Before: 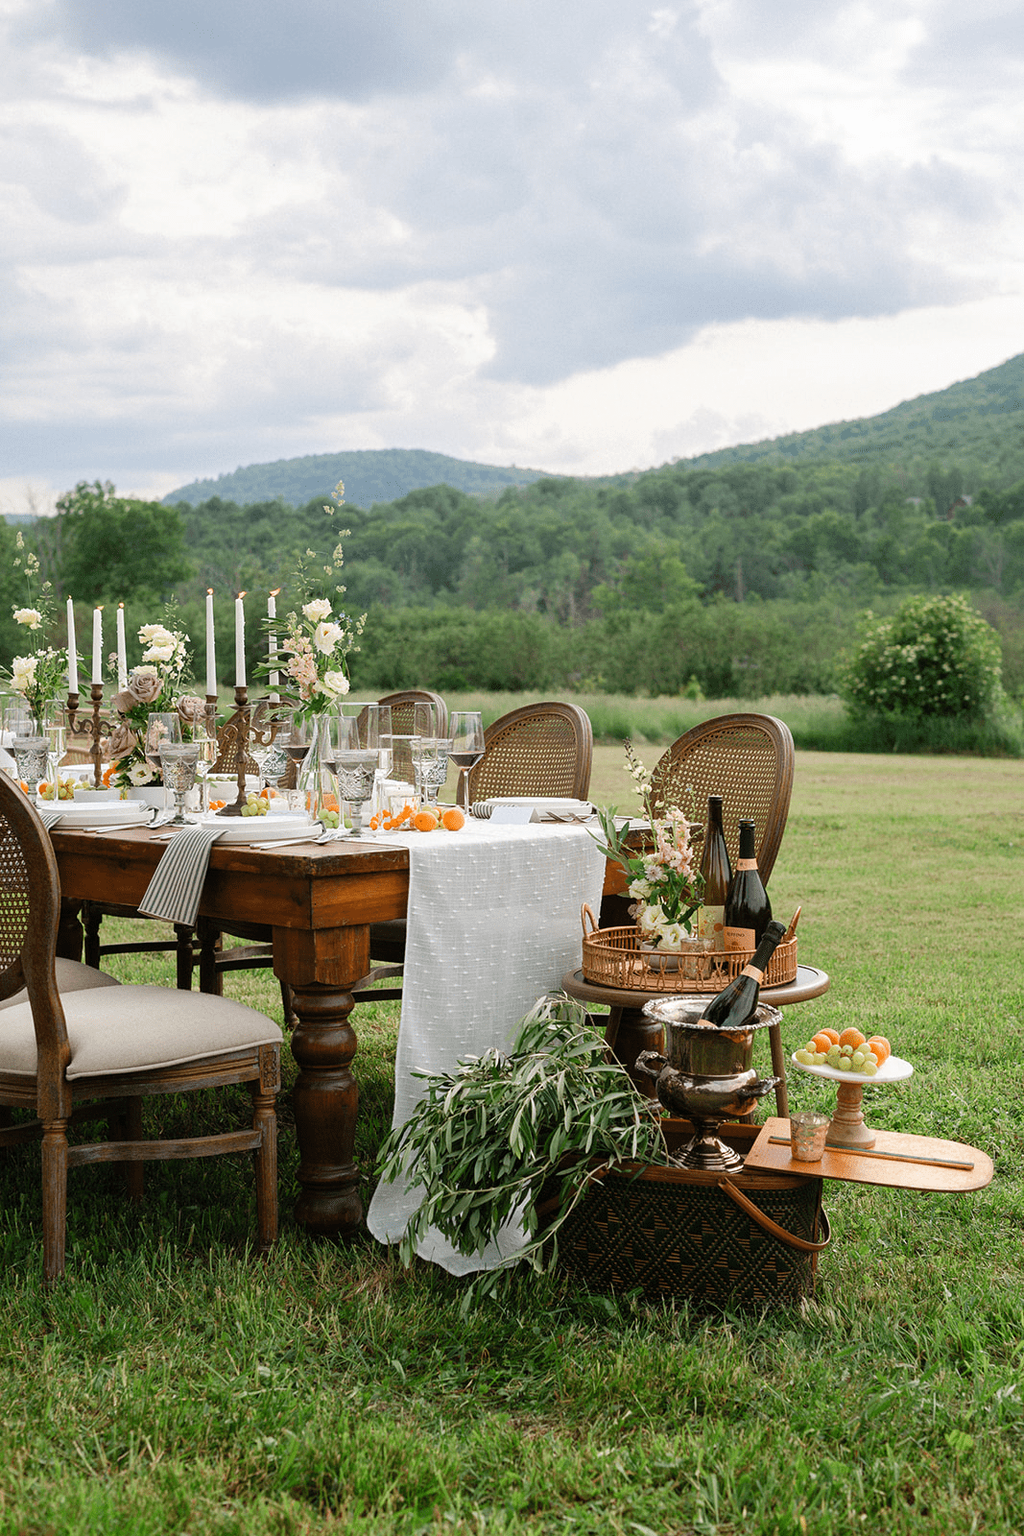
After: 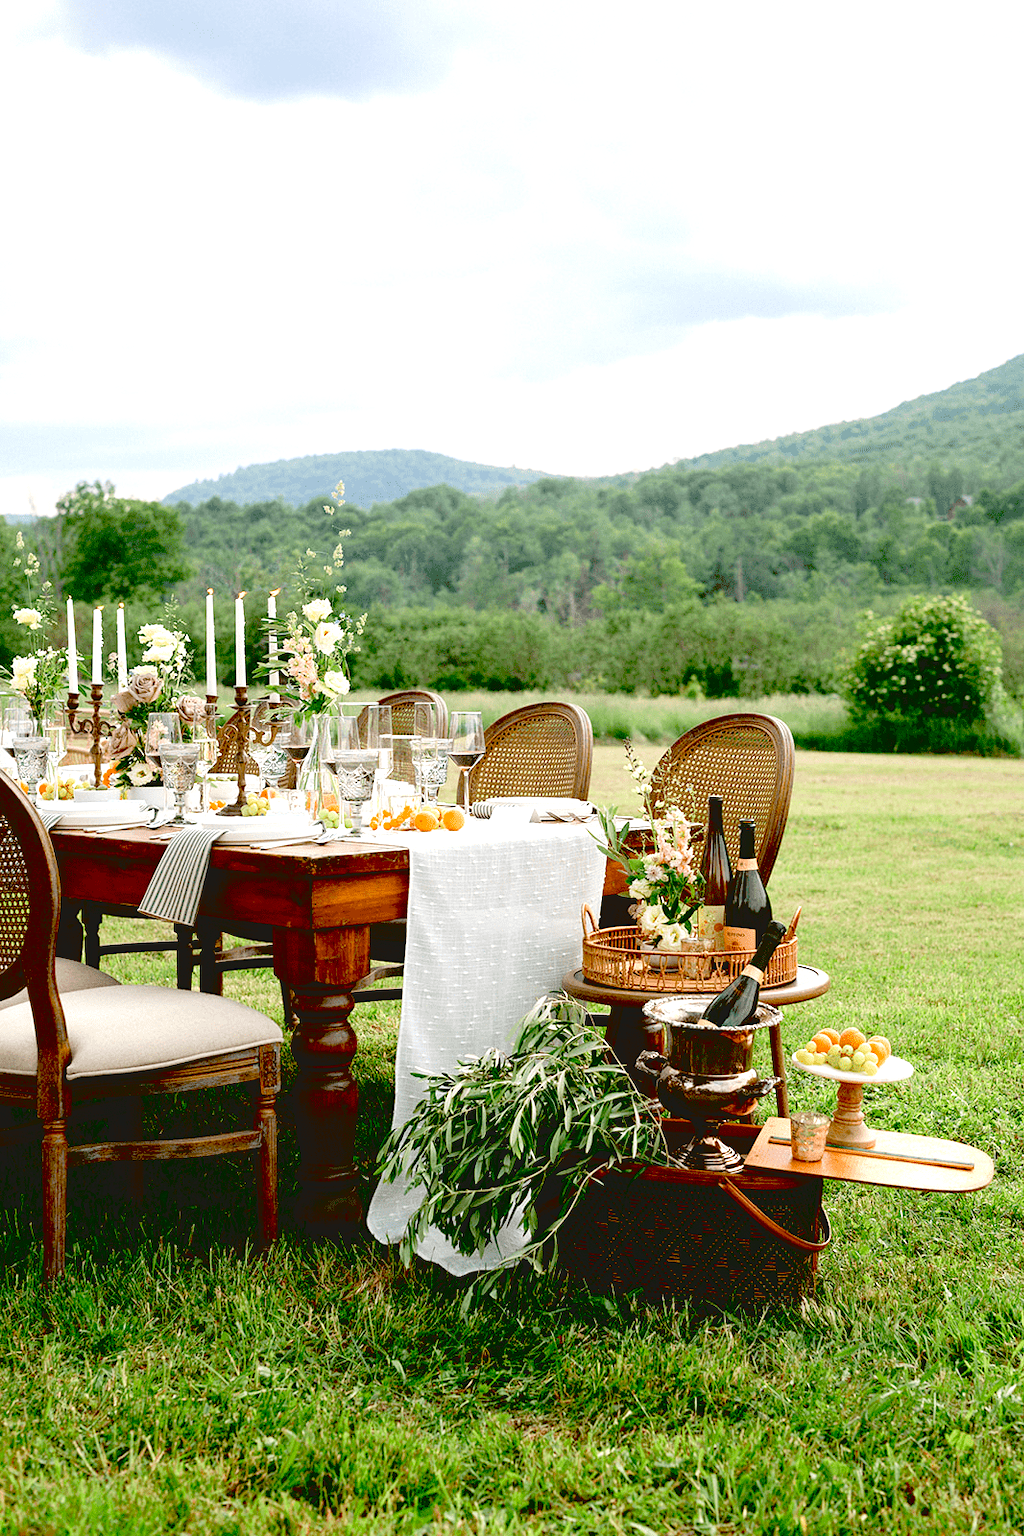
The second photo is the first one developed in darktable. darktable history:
contrast brightness saturation: contrast -0.14, brightness 0.051, saturation -0.119
exposure: black level correction 0.035, exposure 0.902 EV, compensate highlight preservation false
